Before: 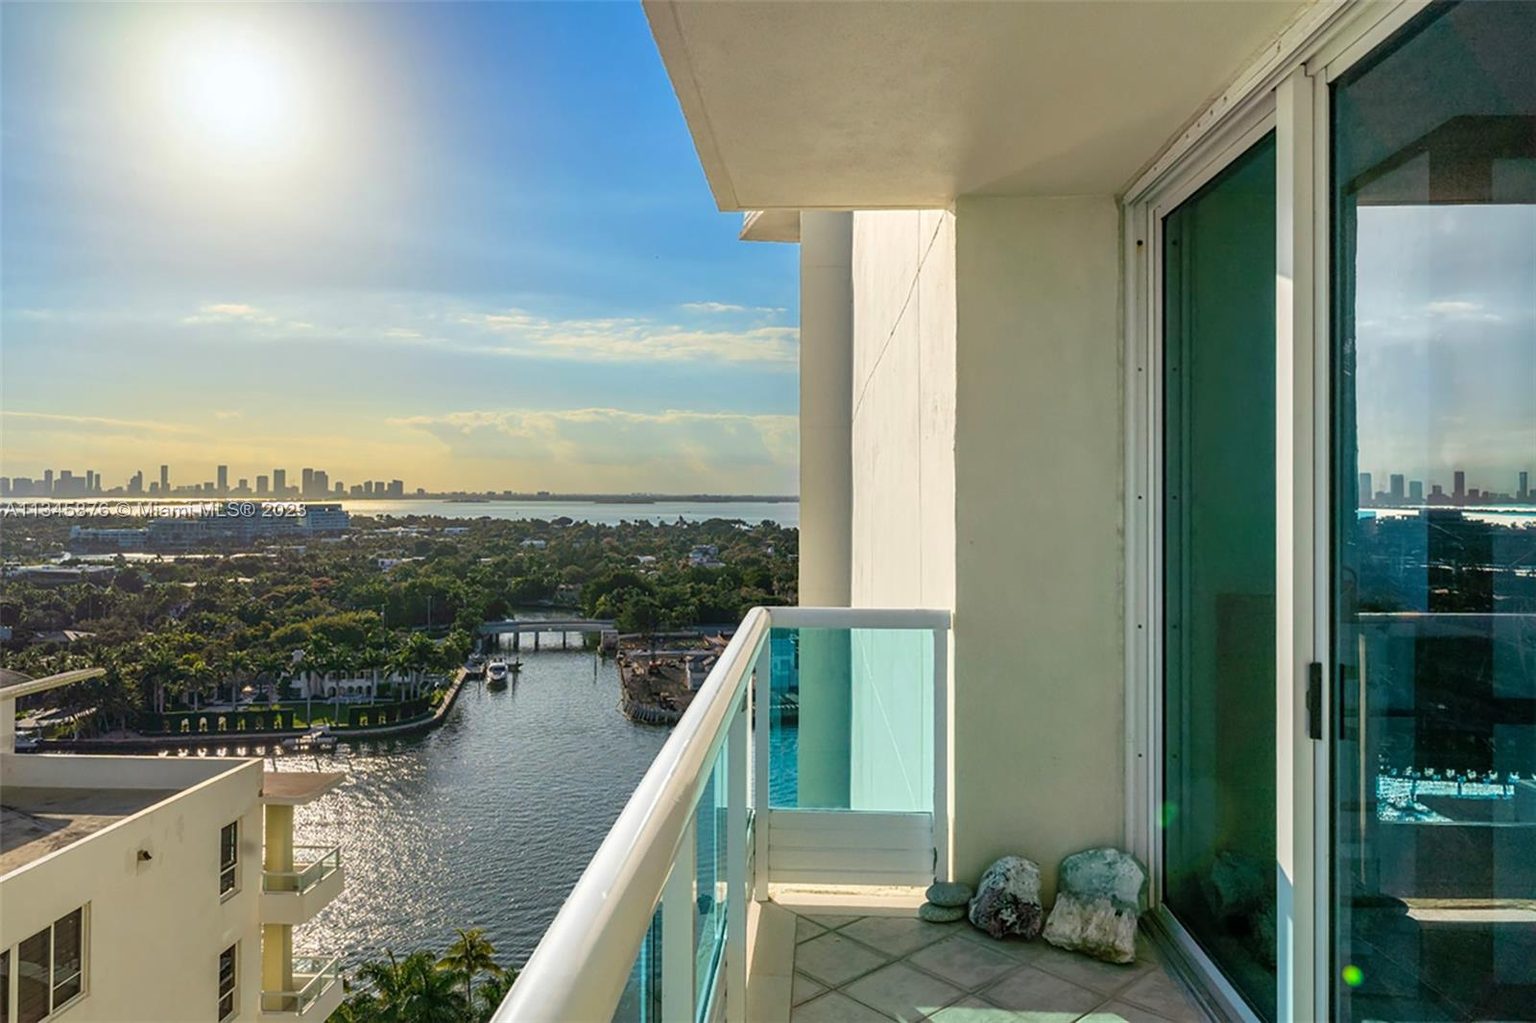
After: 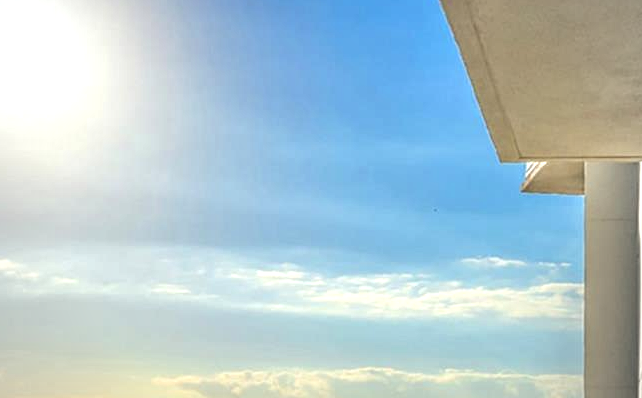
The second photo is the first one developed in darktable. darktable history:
vignetting: brightness -0.263
exposure: exposure 0.3 EV, compensate highlight preservation false
crop: left 15.579%, top 5.453%, right 44.265%, bottom 57.184%
local contrast: detail 160%
